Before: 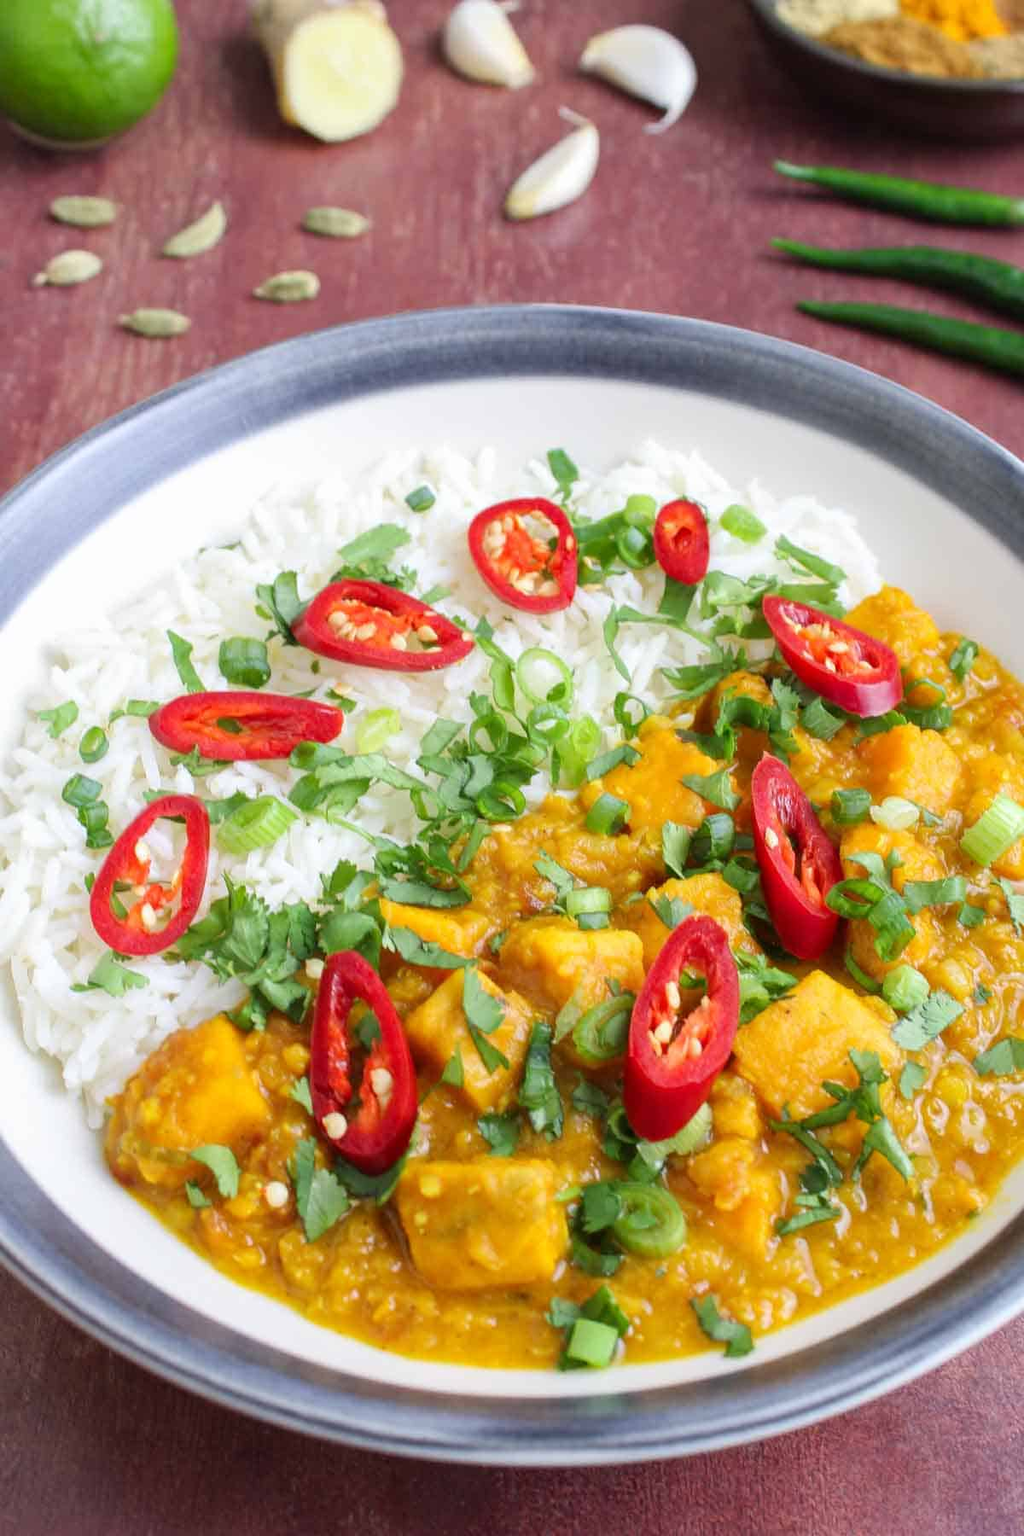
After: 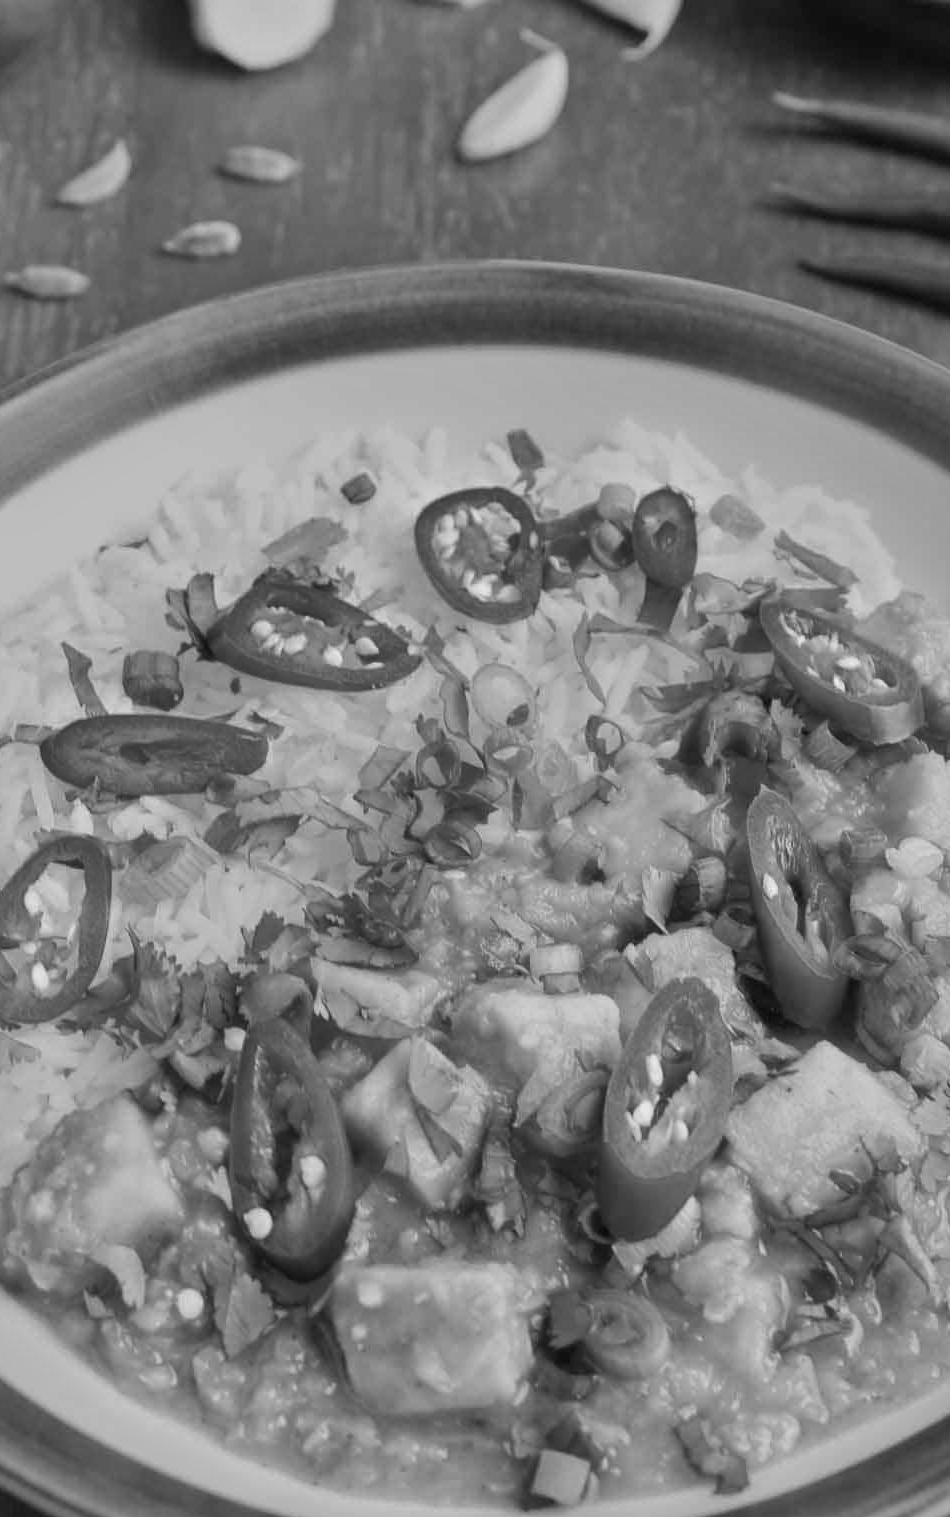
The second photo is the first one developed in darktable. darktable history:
shadows and highlights: low approximation 0.01, soften with gaussian
color correction: highlights a* -0.482, highlights b* 0.161, shadows a* 4.66, shadows b* 20.72
monochrome: a 79.32, b 81.83, size 1.1
crop: left 11.225%, top 5.381%, right 9.565%, bottom 10.314%
